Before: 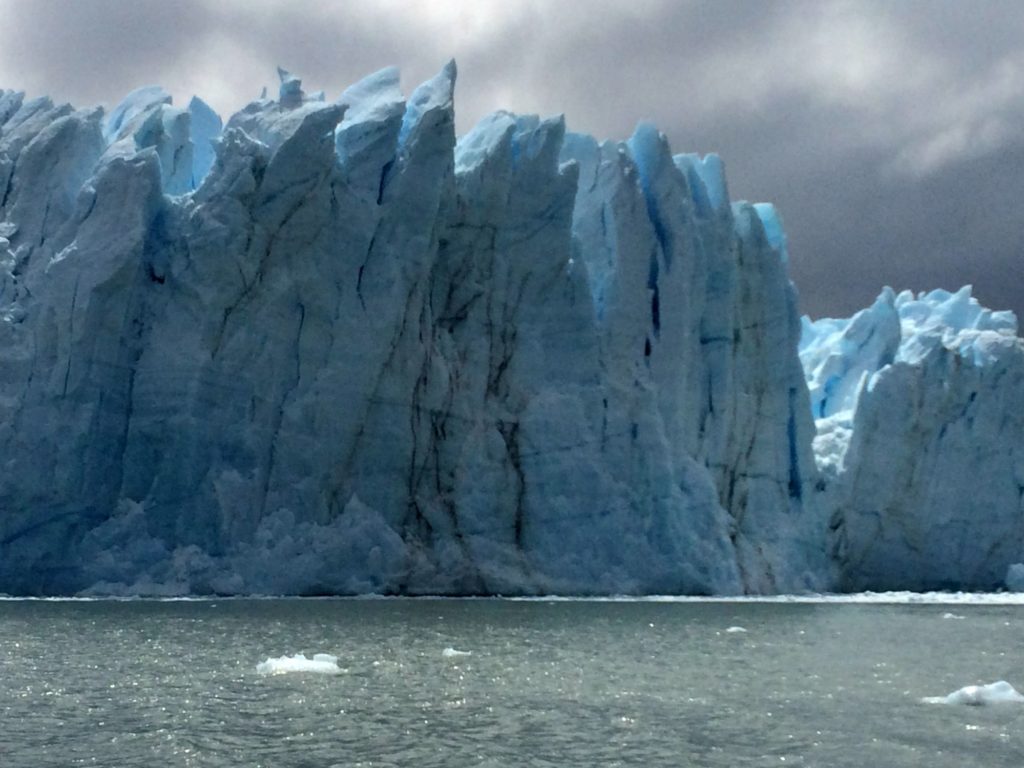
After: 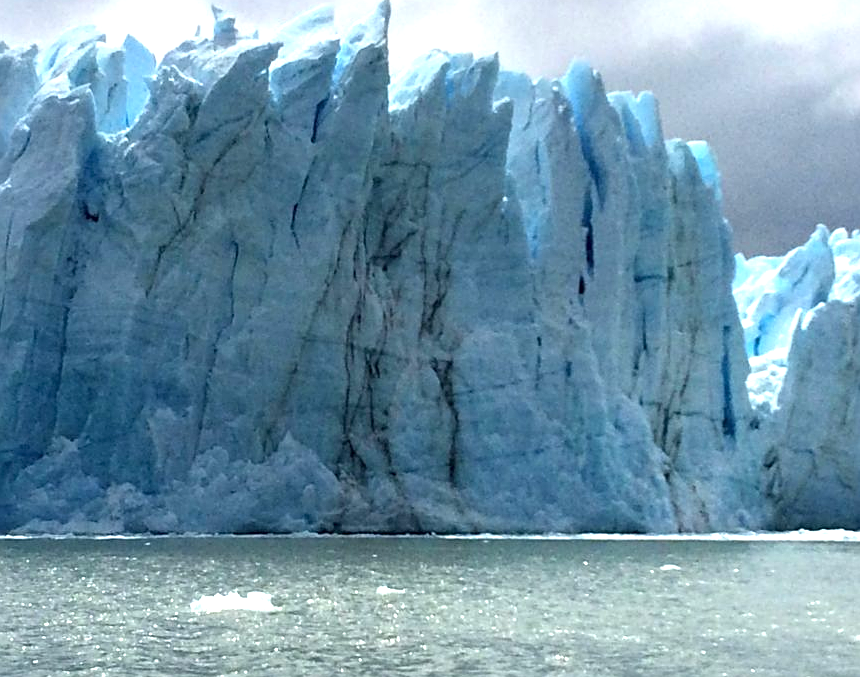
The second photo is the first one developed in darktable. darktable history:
exposure: black level correction 0, exposure 1.1 EV, compensate highlight preservation false
crop: left 6.446%, top 8.188%, right 9.538%, bottom 3.548%
sharpen: on, module defaults
